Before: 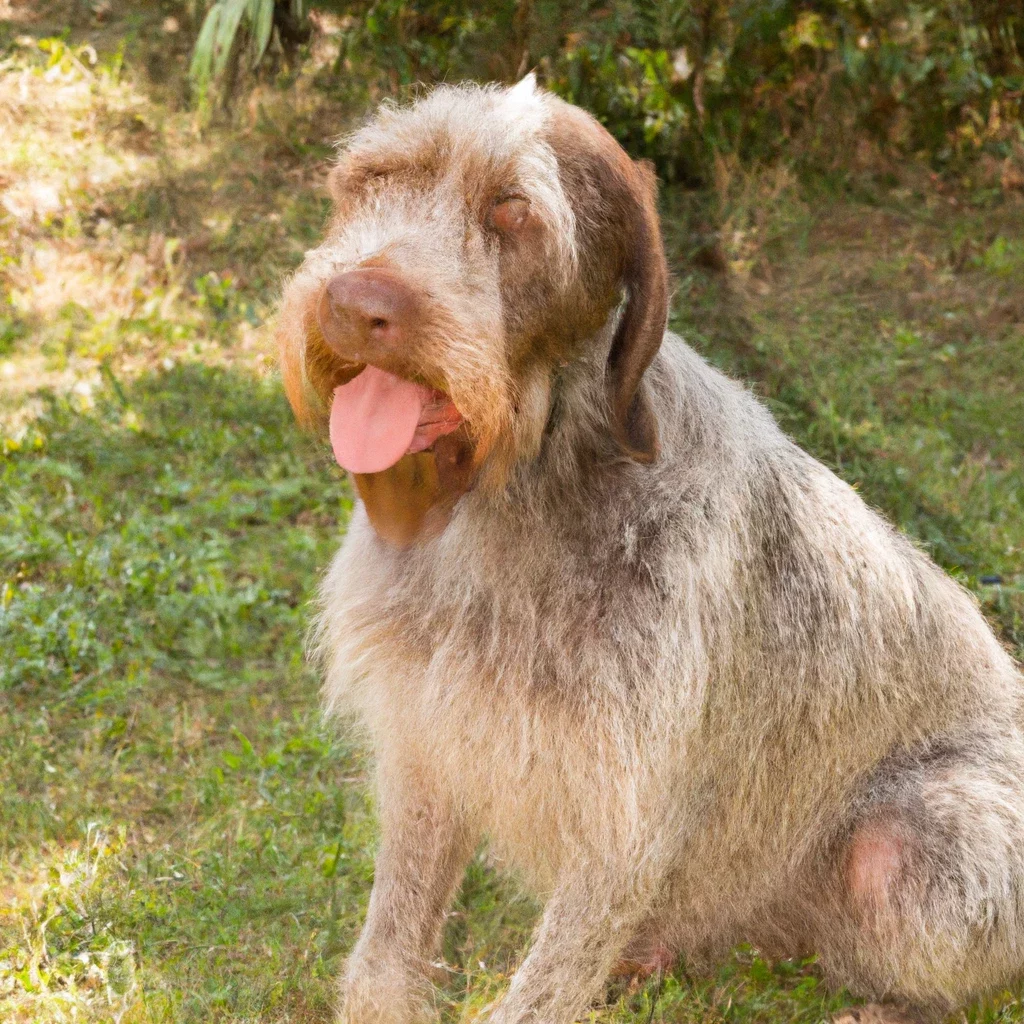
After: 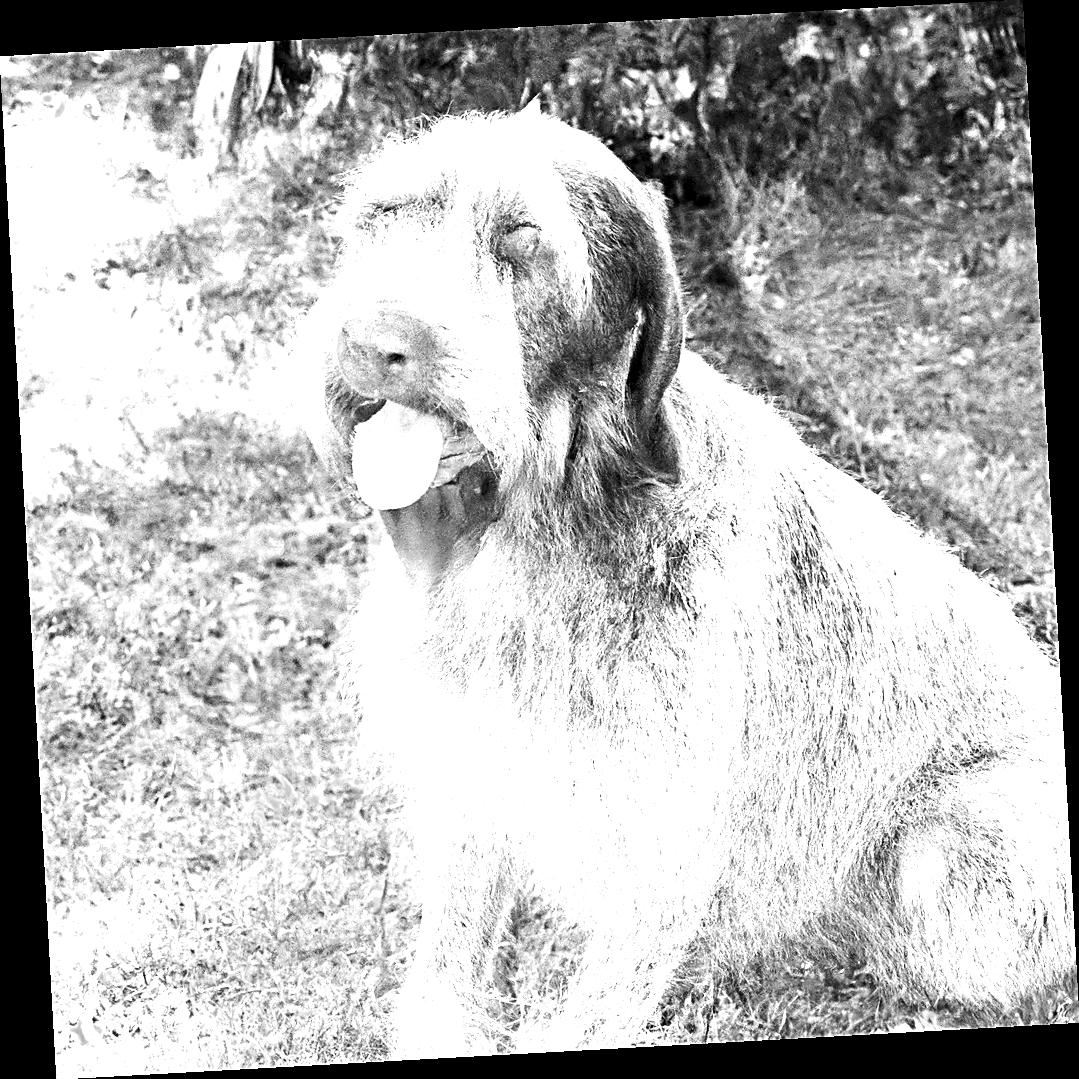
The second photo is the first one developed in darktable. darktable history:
contrast brightness saturation: contrast 0.23, brightness 0.1, saturation 0.29
exposure: exposure 0.935 EV, compensate highlight preservation false
monochrome: a 26.22, b 42.67, size 0.8
levels: levels [0.129, 0.519, 0.867]
sharpen: amount 0.901
rotate and perspective: rotation -3.18°, automatic cropping off
